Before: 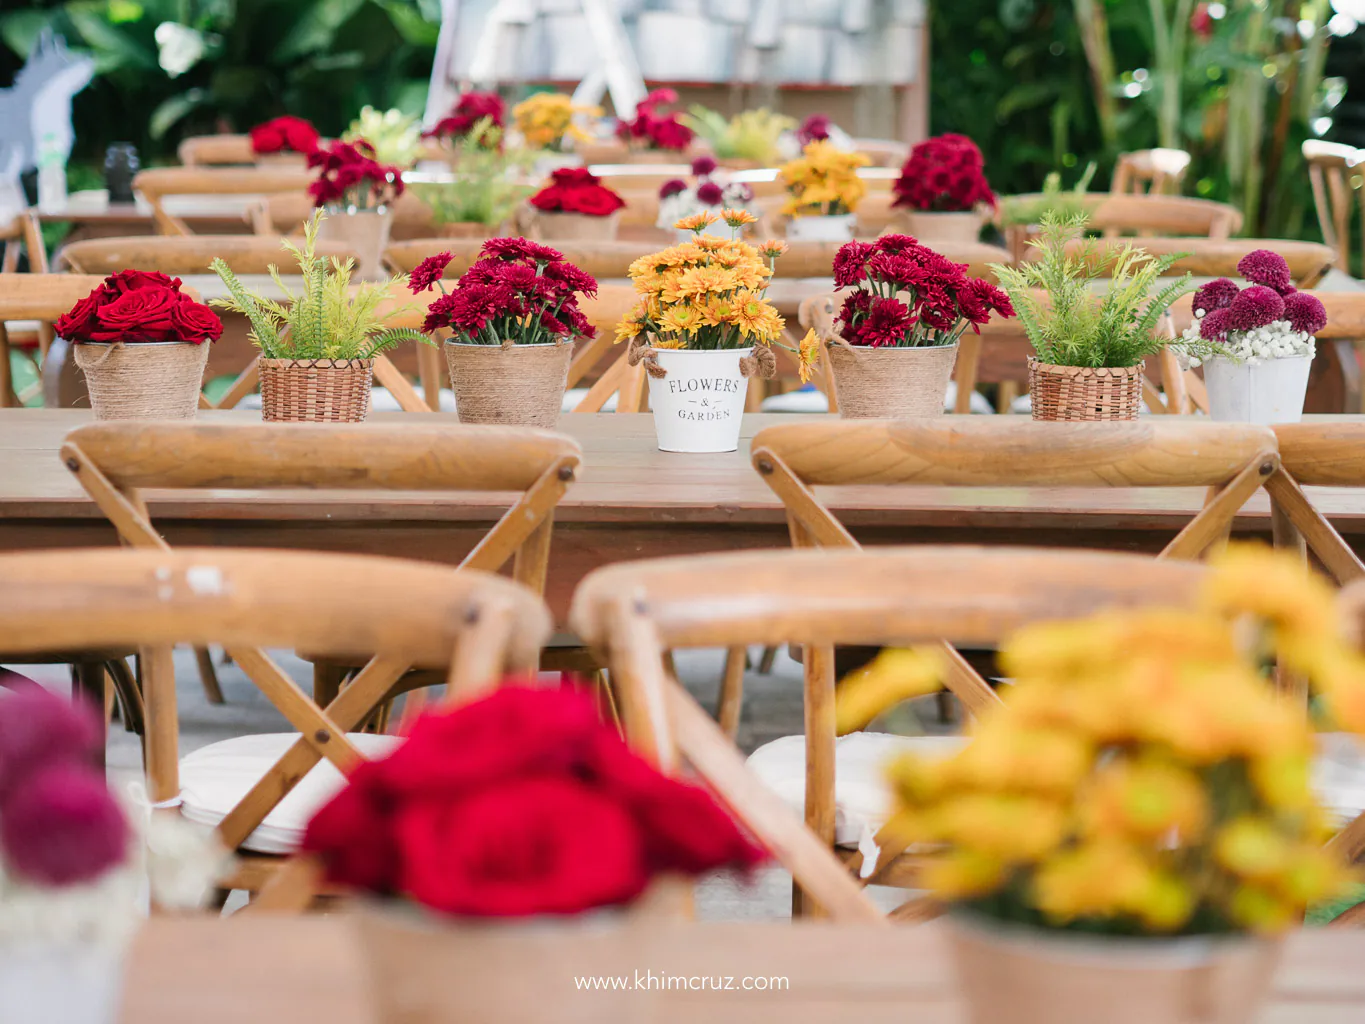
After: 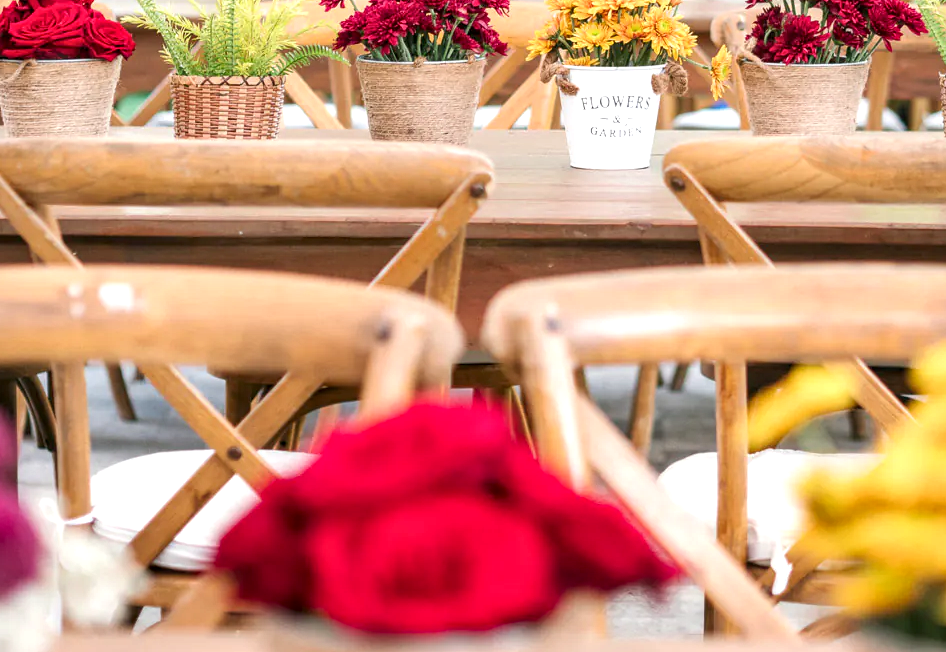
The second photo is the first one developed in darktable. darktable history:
exposure: black level correction 0.001, exposure 0.5 EV, compensate exposure bias true, compensate highlight preservation false
local contrast: detail 130%
crop: left 6.488%, top 27.668%, right 24.183%, bottom 8.656%
